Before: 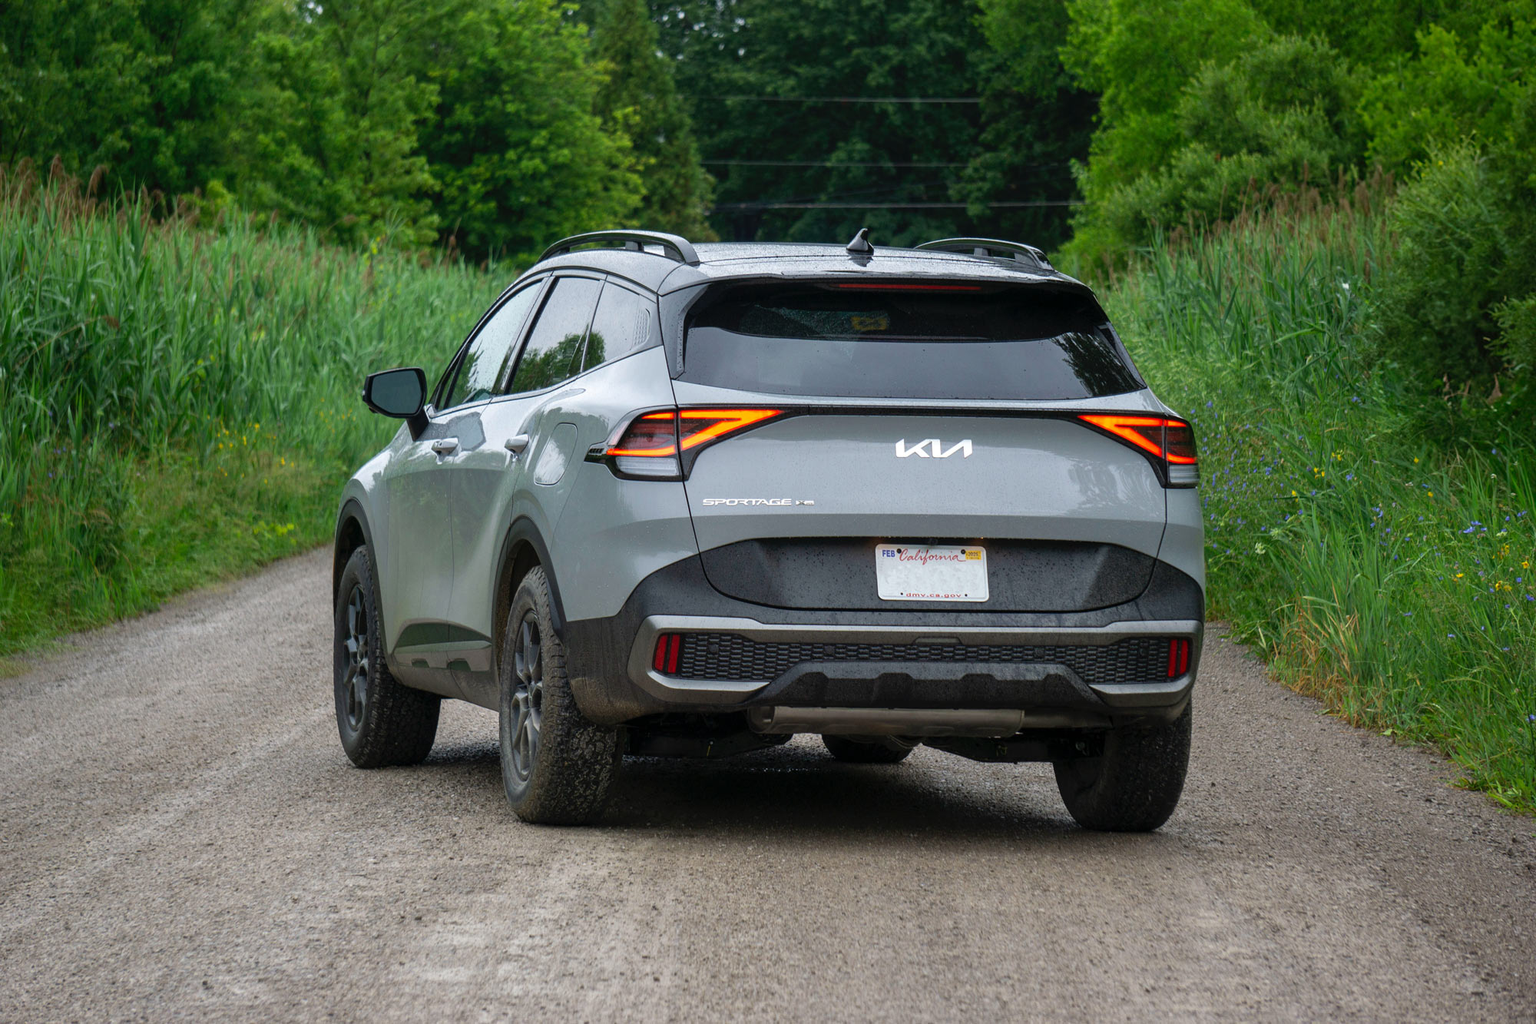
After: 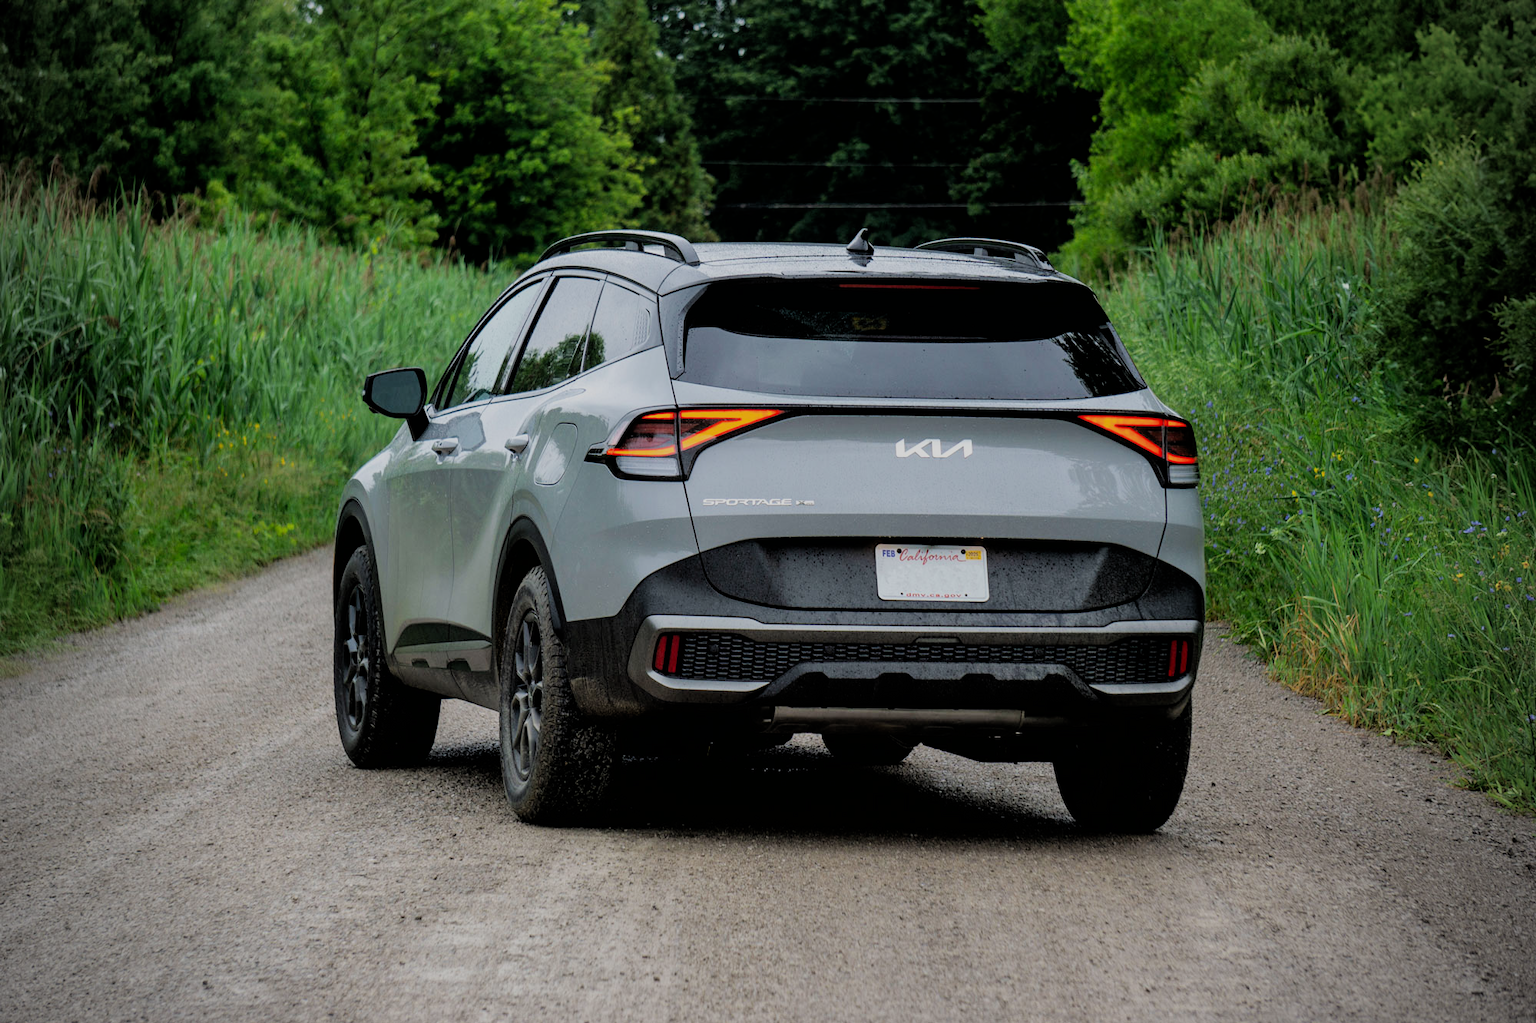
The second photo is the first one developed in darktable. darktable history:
filmic rgb: black relative exposure -4.54 EV, white relative exposure 4.8 EV, hardness 2.35, latitude 36.86%, contrast 1.041, highlights saturation mix 0.73%, shadows ↔ highlights balance 1.28%
vignetting: fall-off radius 45.62%
